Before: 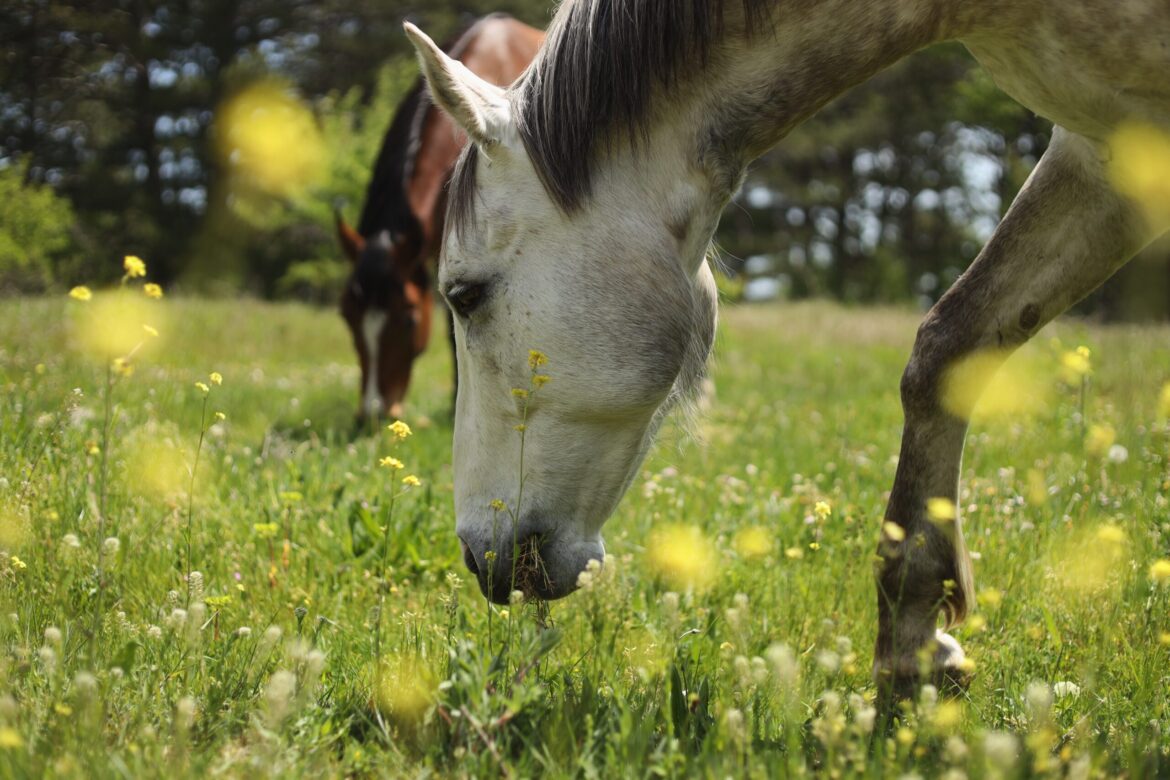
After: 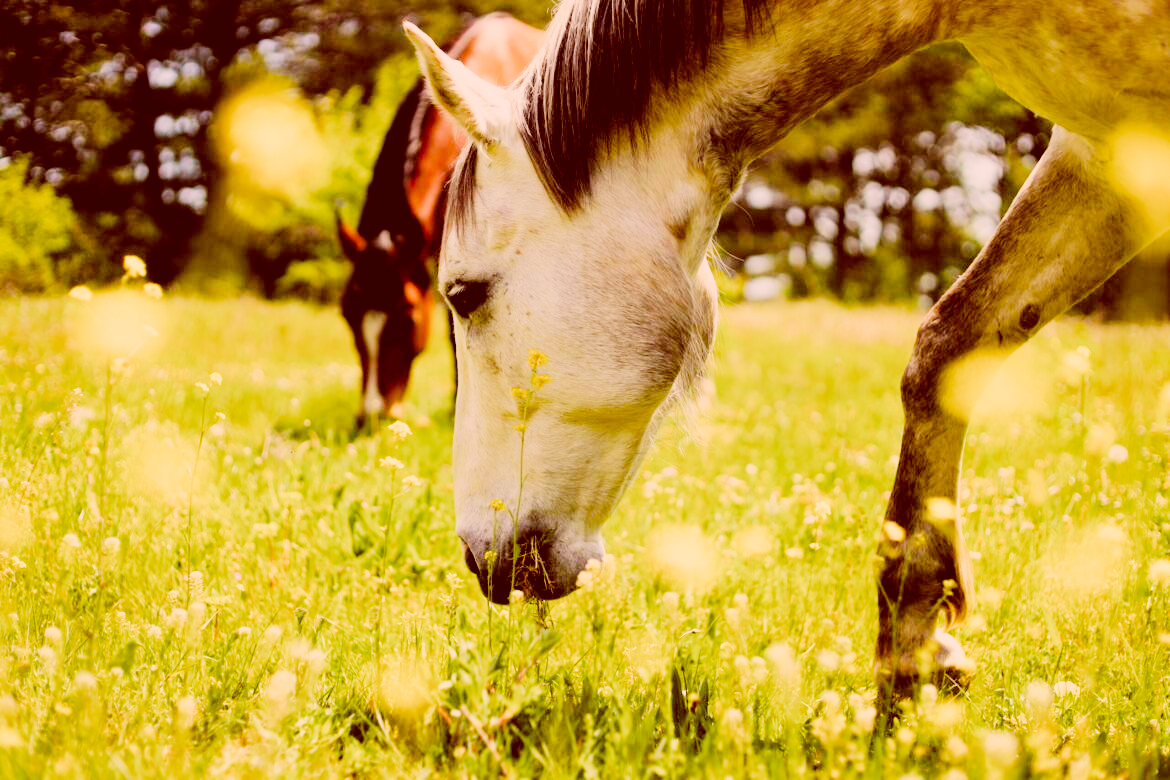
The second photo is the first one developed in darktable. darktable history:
color correction: highlights a* 9.29, highlights b* 8.77, shadows a* 39.75, shadows b* 39.56, saturation 0.803
tone curve: curves: ch0 [(0, 0) (0.003, 0.016) (0.011, 0.019) (0.025, 0.023) (0.044, 0.029) (0.069, 0.042) (0.1, 0.068) (0.136, 0.101) (0.177, 0.143) (0.224, 0.21) (0.277, 0.289) (0.335, 0.379) (0.399, 0.476) (0.468, 0.569) (0.543, 0.654) (0.623, 0.75) (0.709, 0.822) (0.801, 0.893) (0.898, 0.946) (1, 1)], preserve colors none
color balance rgb: shadows lift › luminance -9.058%, linear chroma grading › global chroma 41.8%, perceptual saturation grading › global saturation 34.531%, perceptual saturation grading › highlights -25.268%, perceptual saturation grading › shadows 25.344%, contrast -20.62%
filmic rgb: black relative exposure -2.96 EV, white relative exposure 4.56 EV, hardness 1.76, contrast 1.256, color science v5 (2021), contrast in shadows safe, contrast in highlights safe
exposure: black level correction 0, exposure 1.095 EV, compensate highlight preservation false
